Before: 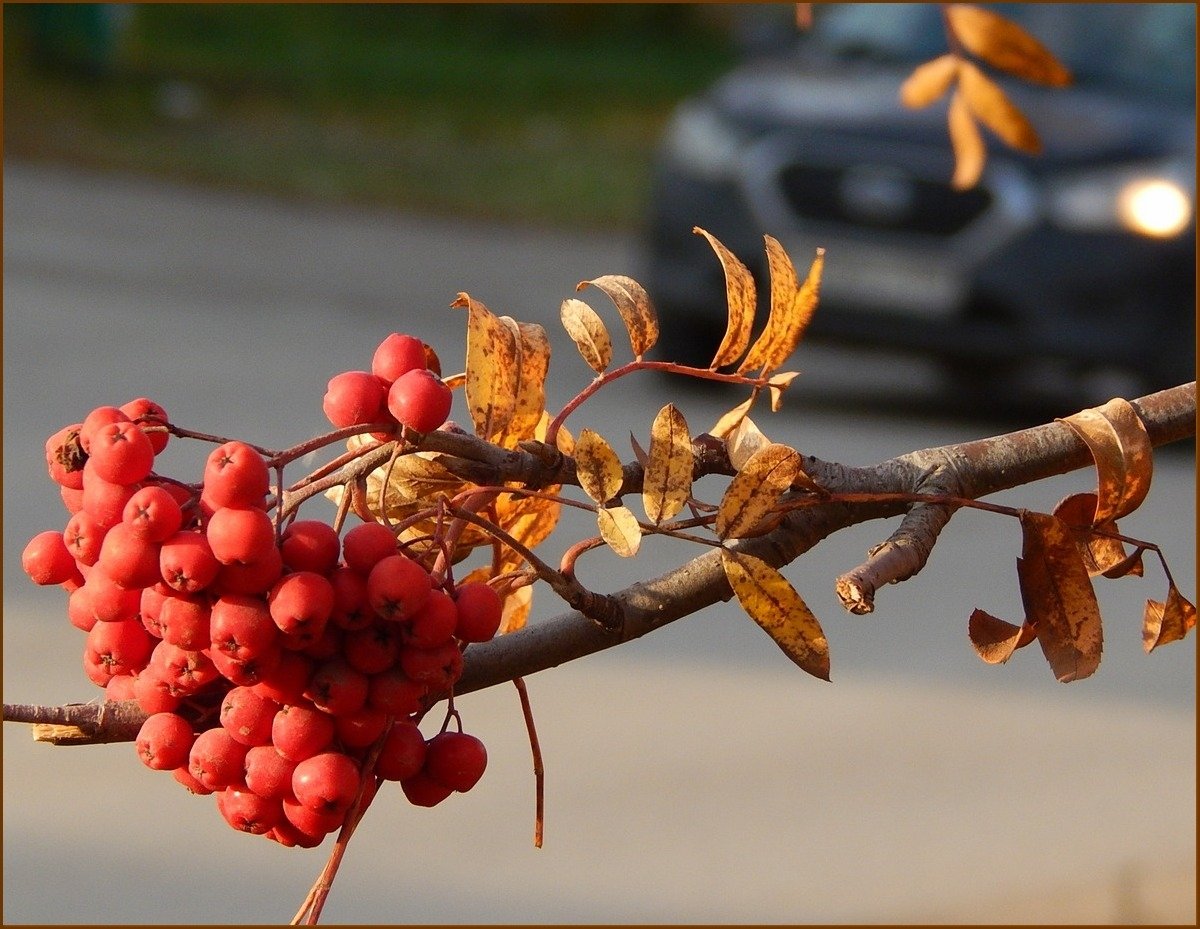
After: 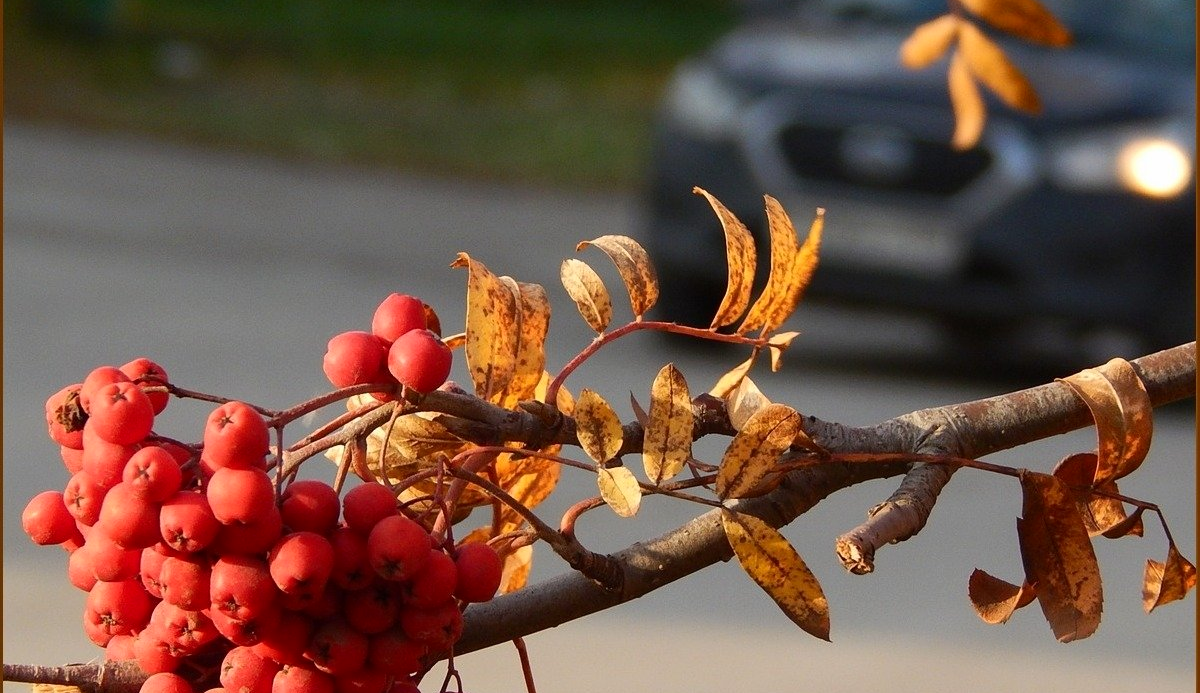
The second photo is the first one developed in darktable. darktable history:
crop: top 4.348%, bottom 20.956%
contrast brightness saturation: contrast 0.095, brightness 0.011, saturation 0.019
